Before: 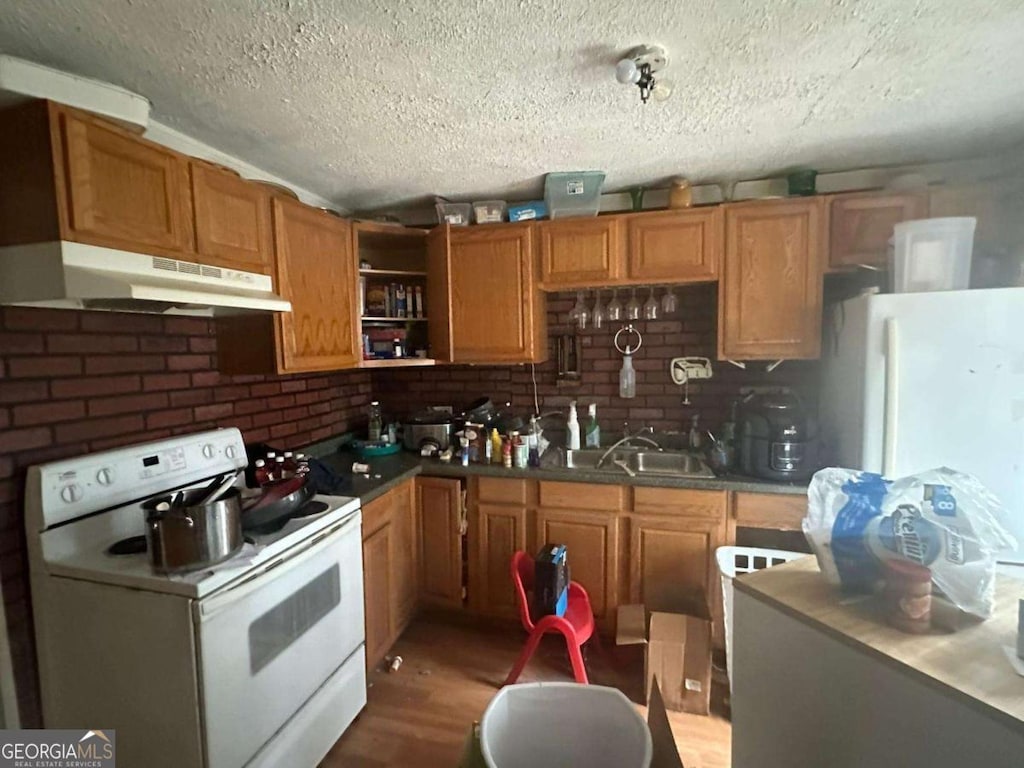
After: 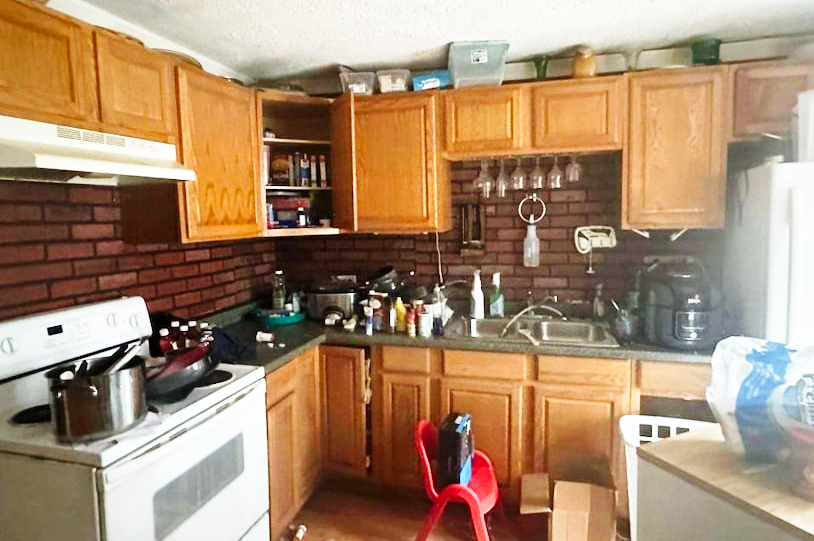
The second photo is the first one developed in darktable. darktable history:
base curve: curves: ch0 [(0, 0) (0.018, 0.026) (0.143, 0.37) (0.33, 0.731) (0.458, 0.853) (0.735, 0.965) (0.905, 0.986) (1, 1)], preserve colors none
crop: left 9.448%, top 17.116%, right 11.022%, bottom 12.347%
shadows and highlights: shadows 37.78, highlights -27.52, soften with gaussian
